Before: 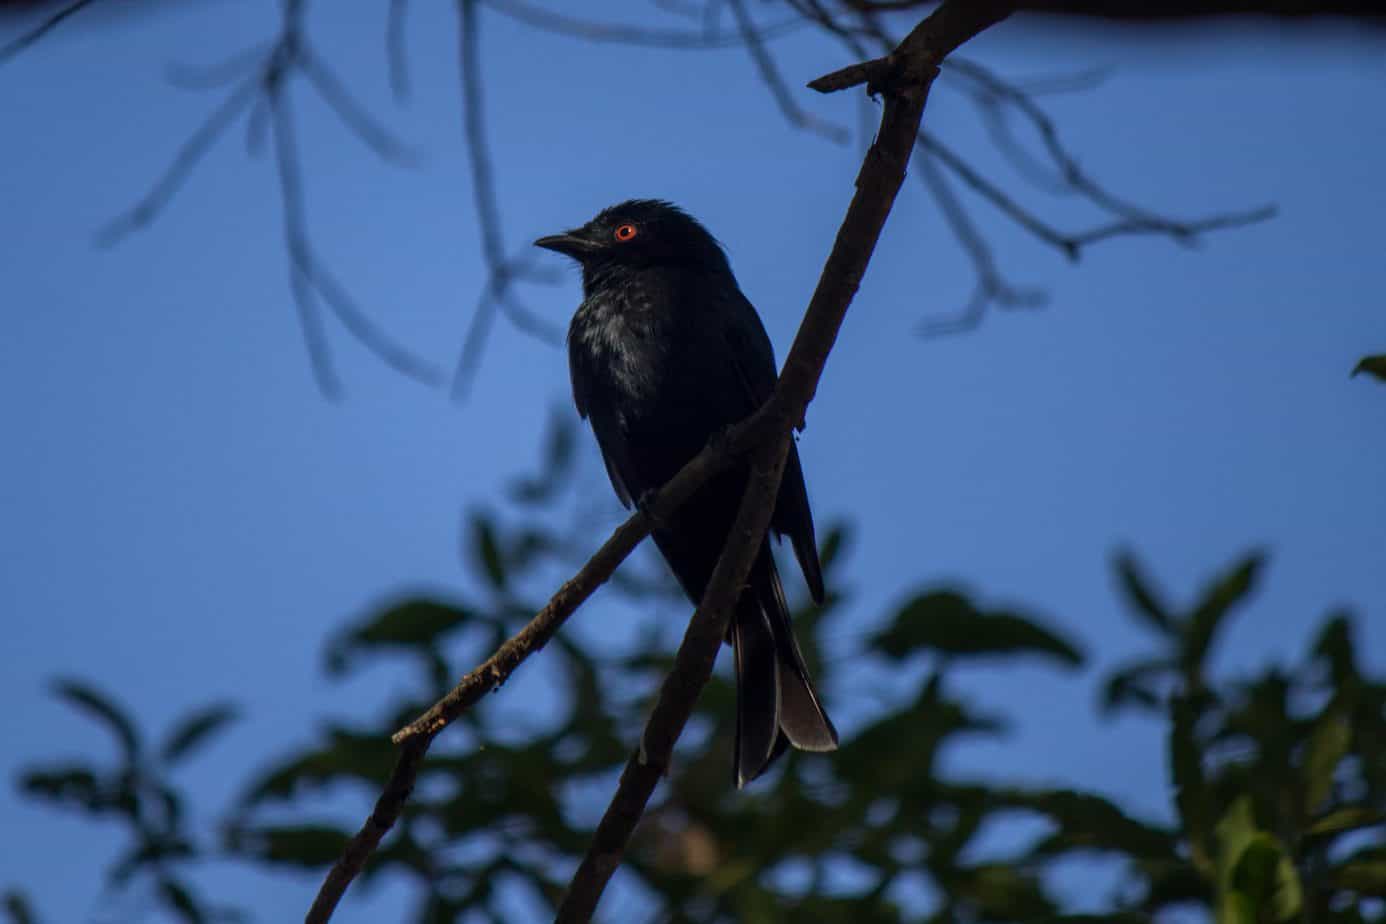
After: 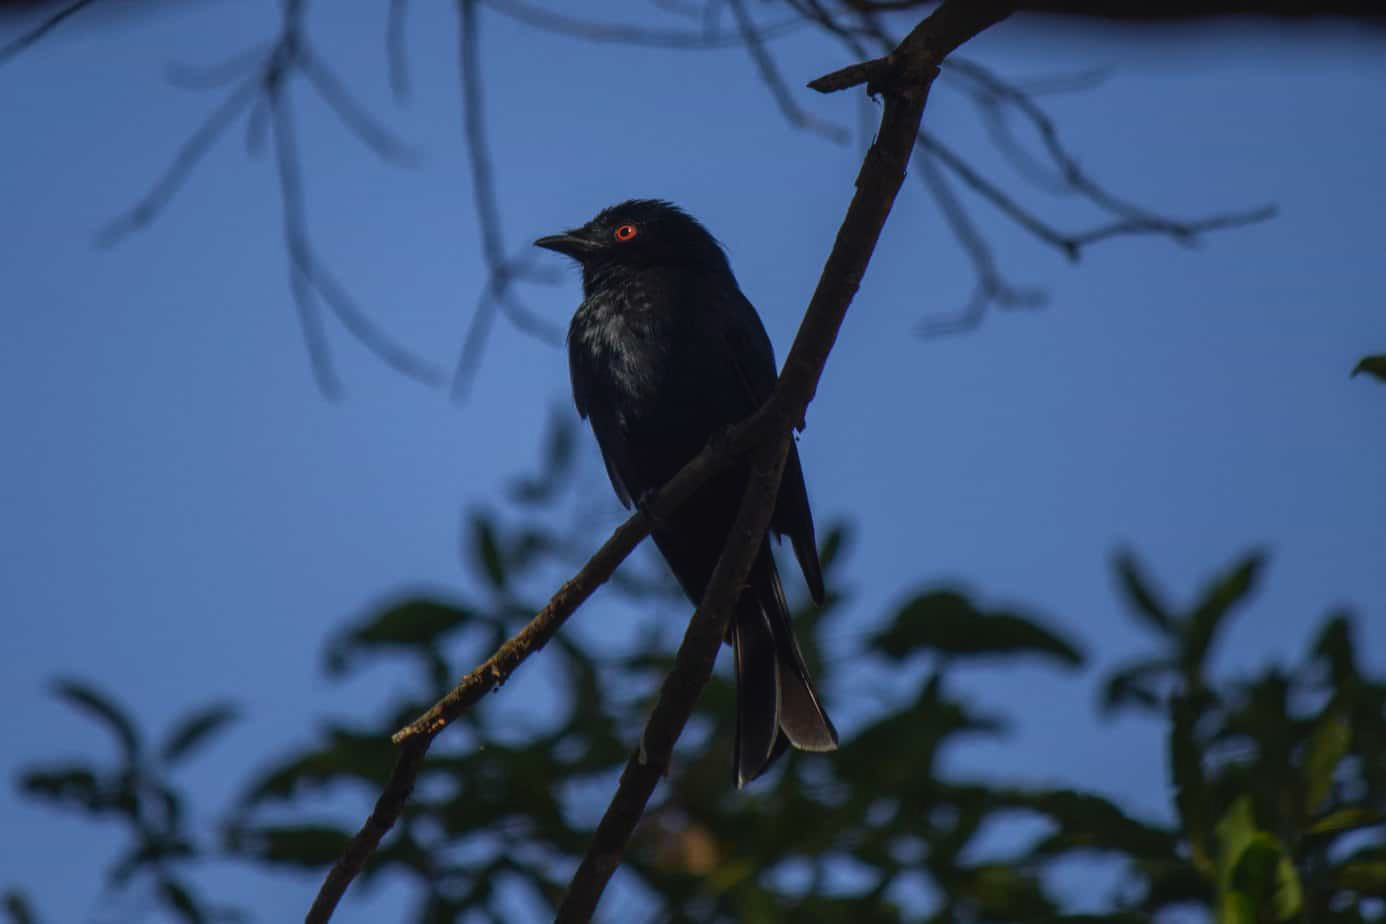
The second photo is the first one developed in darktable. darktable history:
contrast brightness saturation: contrast -0.08, brightness -0.04, saturation -0.11
color zones: curves: ch0 [(0.224, 0.526) (0.75, 0.5)]; ch1 [(0.055, 0.526) (0.224, 0.761) (0.377, 0.526) (0.75, 0.5)]
white balance: red 0.986, blue 1.01
